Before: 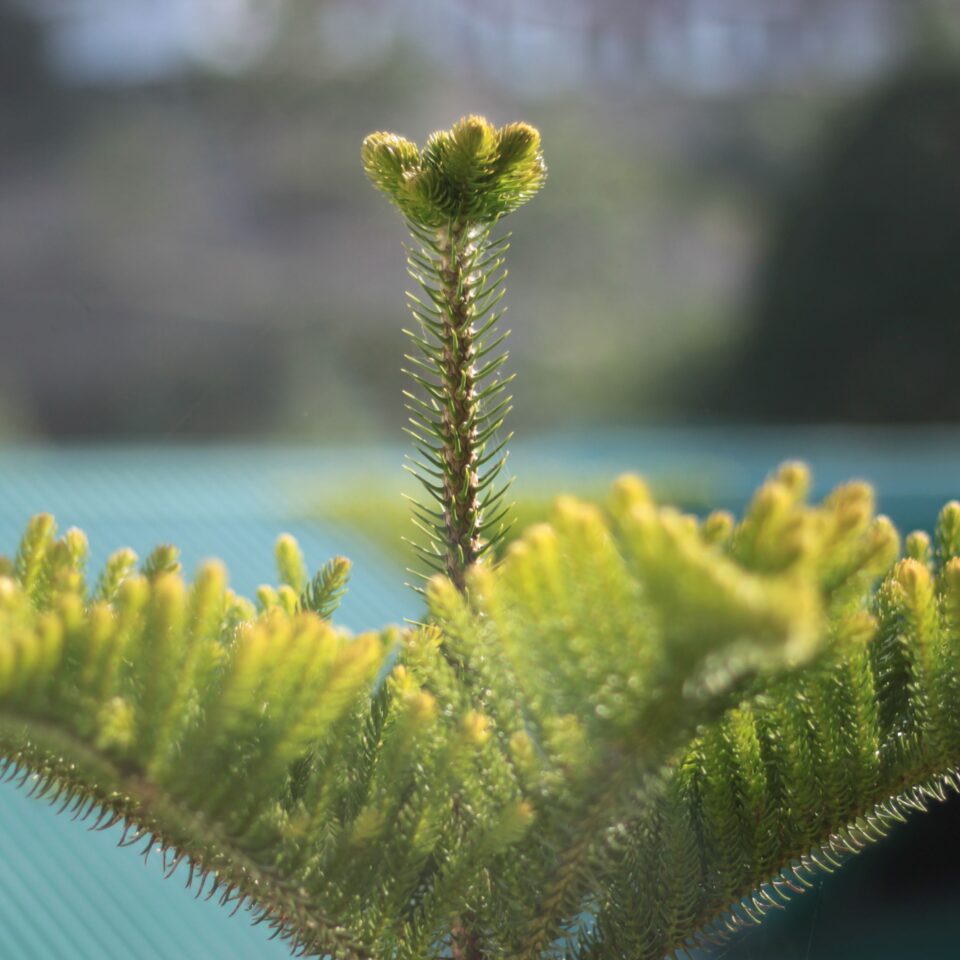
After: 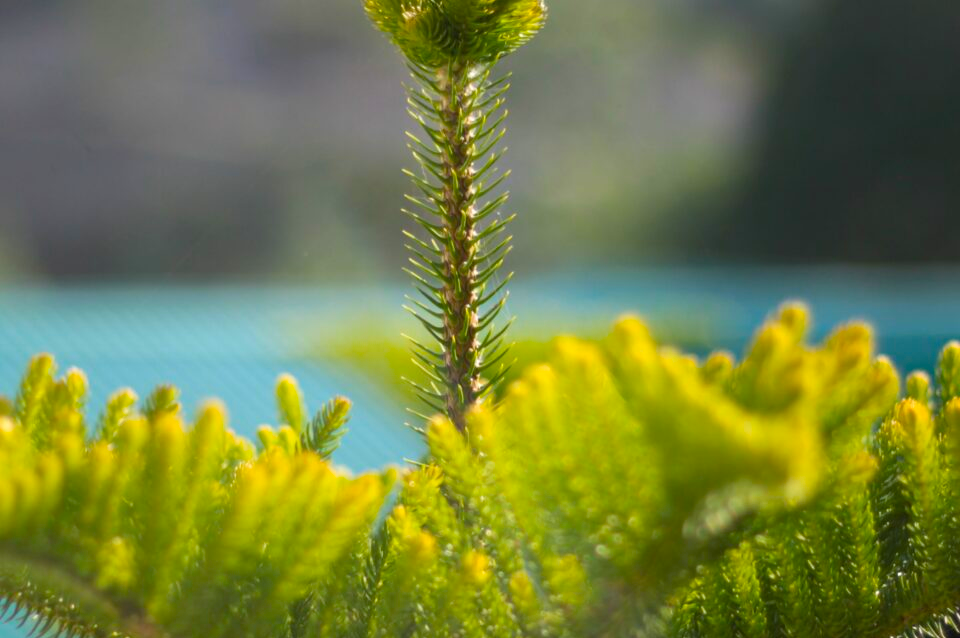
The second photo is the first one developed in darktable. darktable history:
color balance rgb: linear chroma grading › global chroma 15%, perceptual saturation grading › global saturation 30%
crop: top 16.727%, bottom 16.727%
